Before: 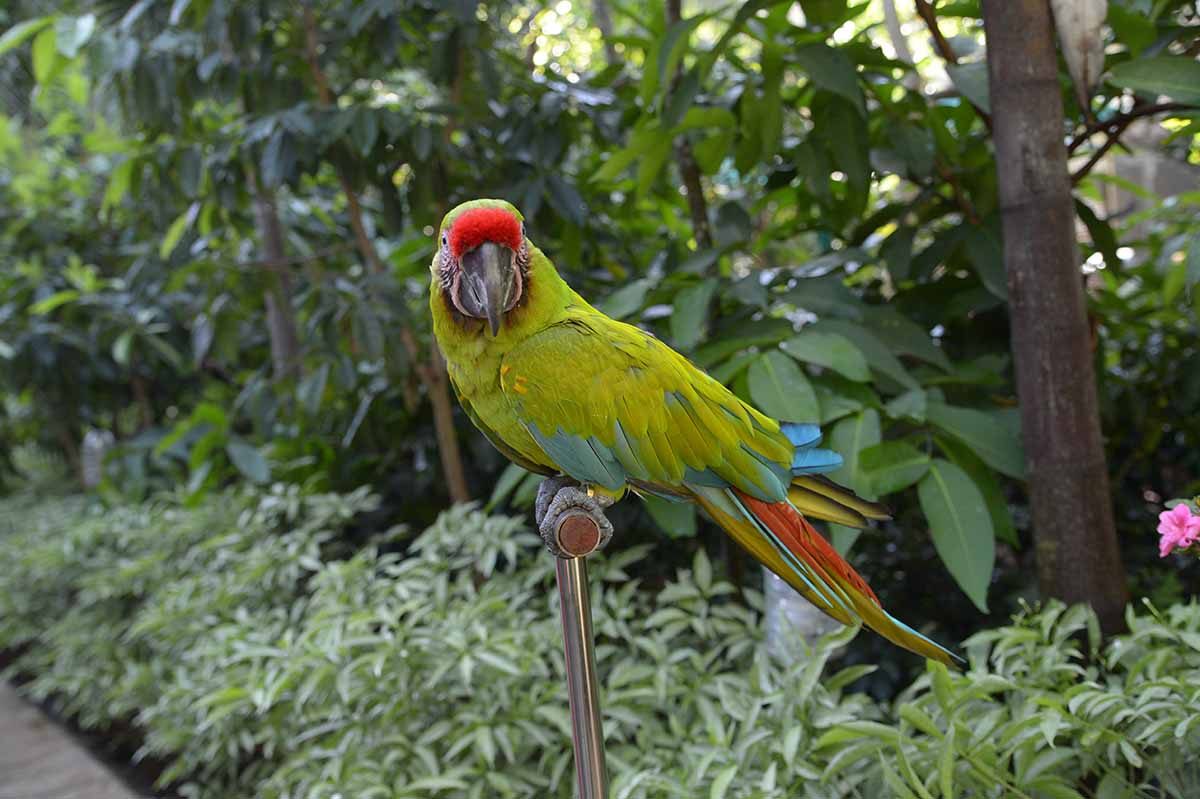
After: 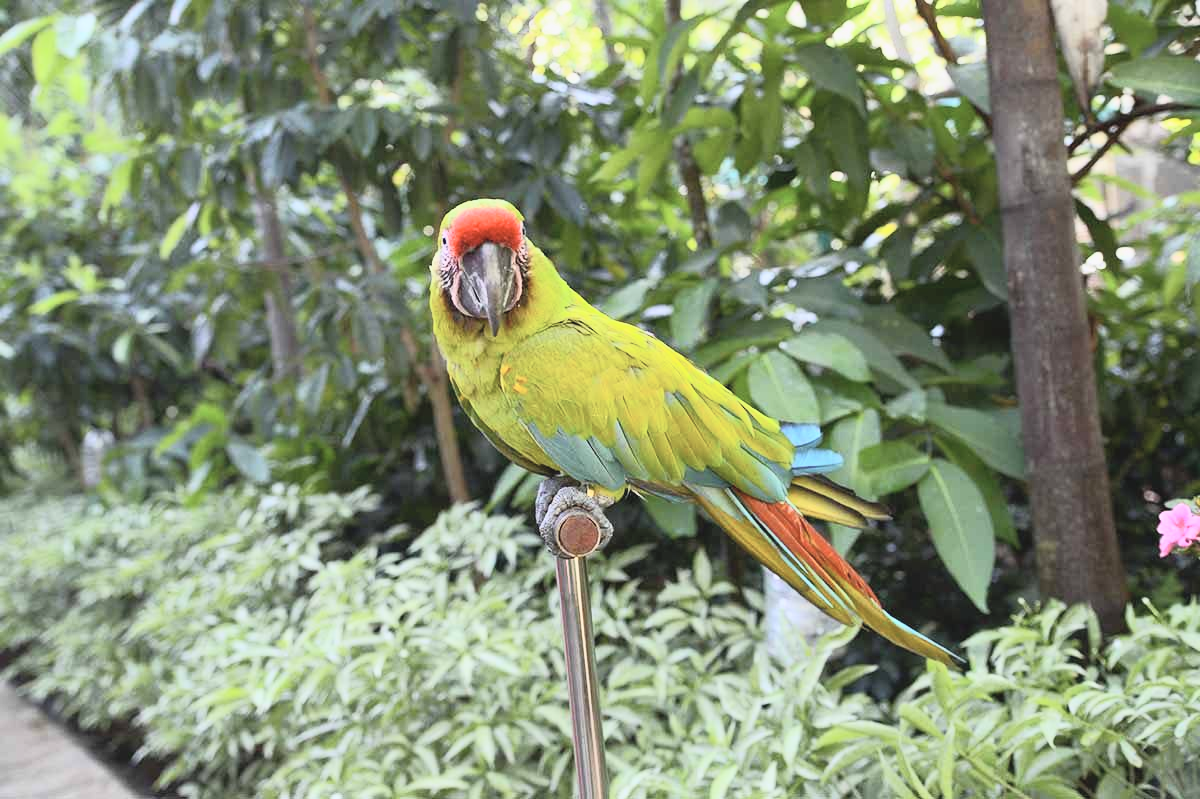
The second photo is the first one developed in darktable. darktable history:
tone curve: curves: ch0 [(0, 0.052) (0.207, 0.35) (0.392, 0.592) (0.54, 0.803) (0.725, 0.922) (0.99, 0.974)], color space Lab, independent channels, preserve colors none
